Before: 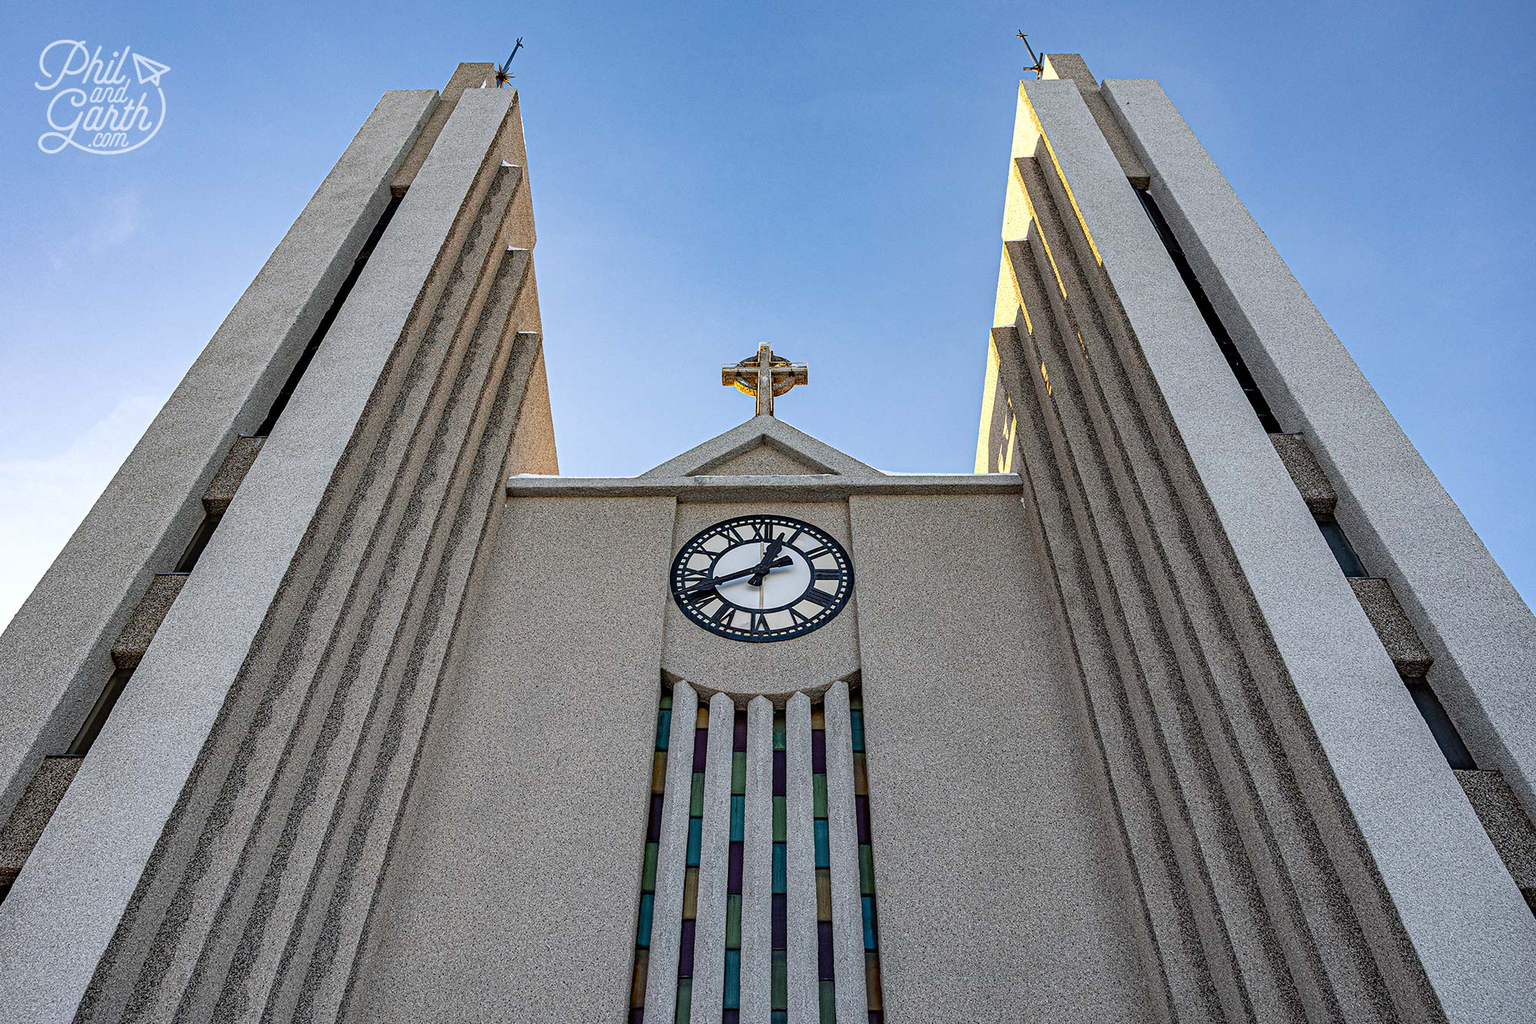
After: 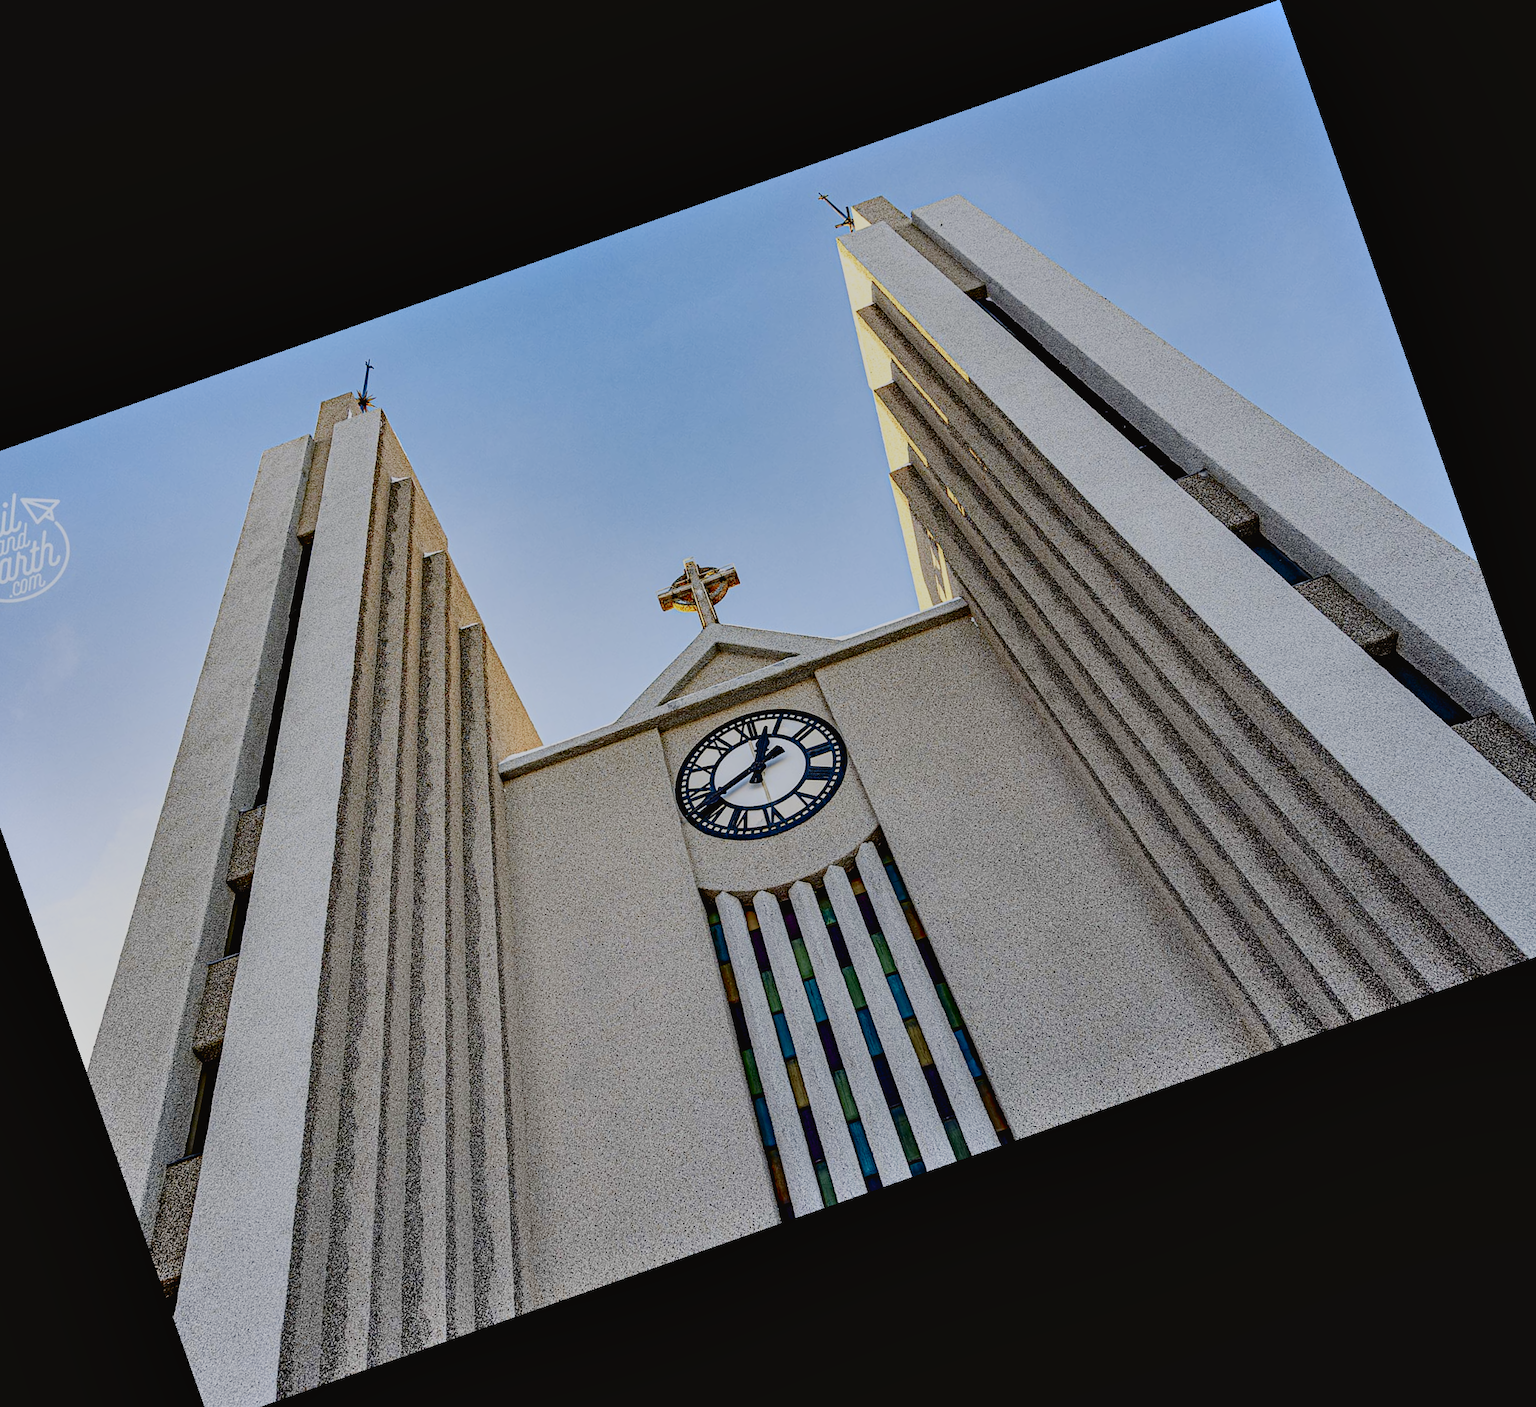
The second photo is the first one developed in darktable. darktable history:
tone curve: curves: ch0 [(0, 0.021) (0.049, 0.044) (0.158, 0.113) (0.351, 0.331) (0.485, 0.505) (0.656, 0.696) (0.868, 0.887) (1, 0.969)]; ch1 [(0, 0) (0.322, 0.328) (0.434, 0.438) (0.473, 0.477) (0.502, 0.503) (0.522, 0.526) (0.564, 0.591) (0.602, 0.632) (0.677, 0.701) (0.859, 0.885) (1, 1)]; ch2 [(0, 0) (0.33, 0.301) (0.452, 0.434) (0.502, 0.505) (0.535, 0.554) (0.565, 0.598) (0.618, 0.629) (1, 1)], color space Lab, independent channels, preserve colors none
filmic rgb: middle gray luminance 18%, black relative exposure -7.5 EV, white relative exposure 8.5 EV, threshold 6 EV, target black luminance 0%, hardness 2.23, latitude 18.37%, contrast 0.878, highlights saturation mix 5%, shadows ↔ highlights balance 10.15%, add noise in highlights 0, preserve chrominance no, color science v3 (2019), use custom middle-gray values true, iterations of high-quality reconstruction 0, contrast in highlights soft, enable highlight reconstruction true
shadows and highlights: highlights color adjustment 0%, soften with gaussian
crop and rotate: angle 19.43°, left 6.812%, right 4.125%, bottom 1.087%
